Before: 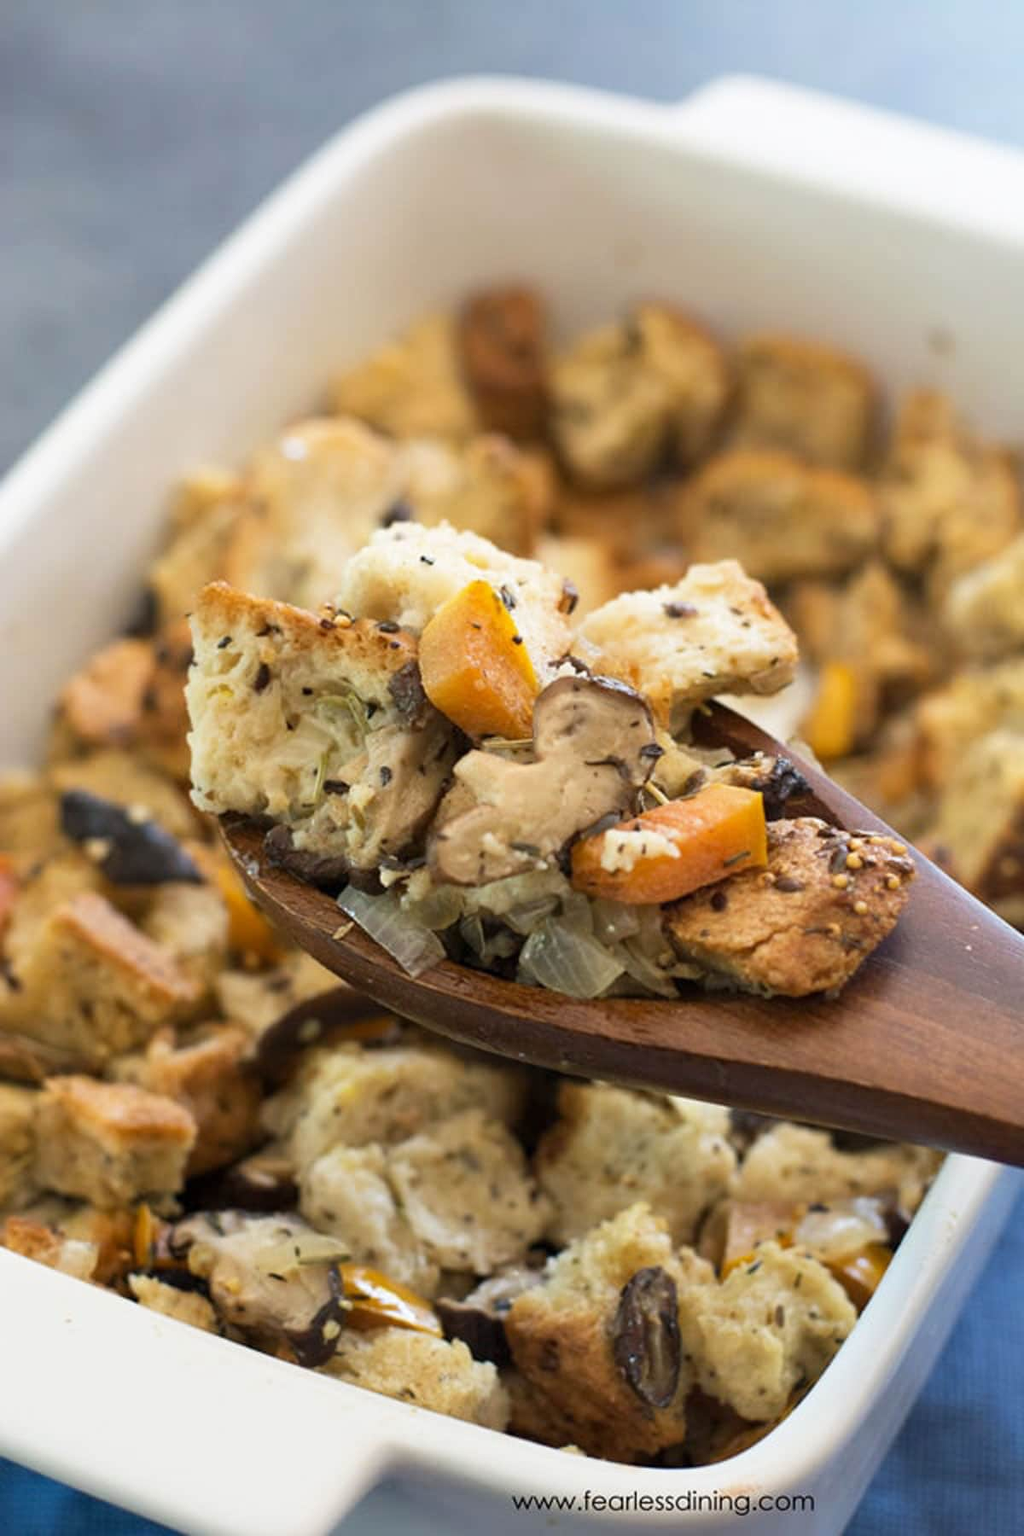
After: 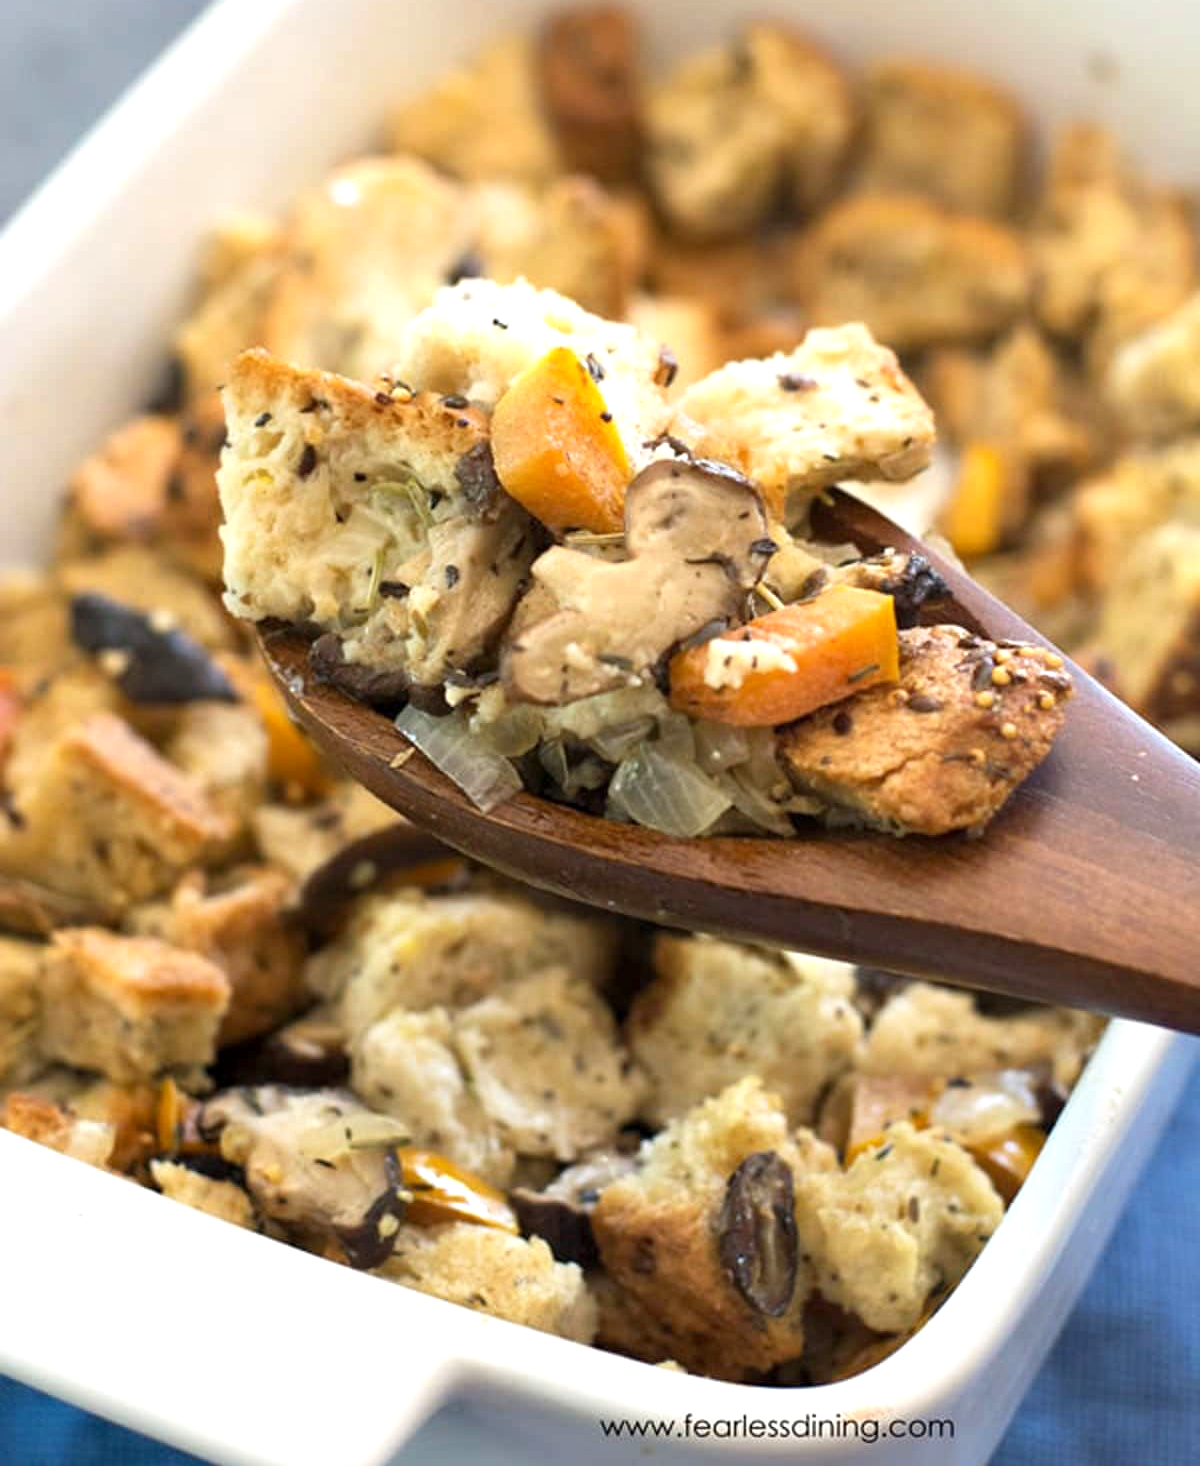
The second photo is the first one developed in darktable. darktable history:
crop and rotate: top 18.503%
exposure: black level correction 0.001, exposure 0.499 EV, compensate exposure bias true, compensate highlight preservation false
